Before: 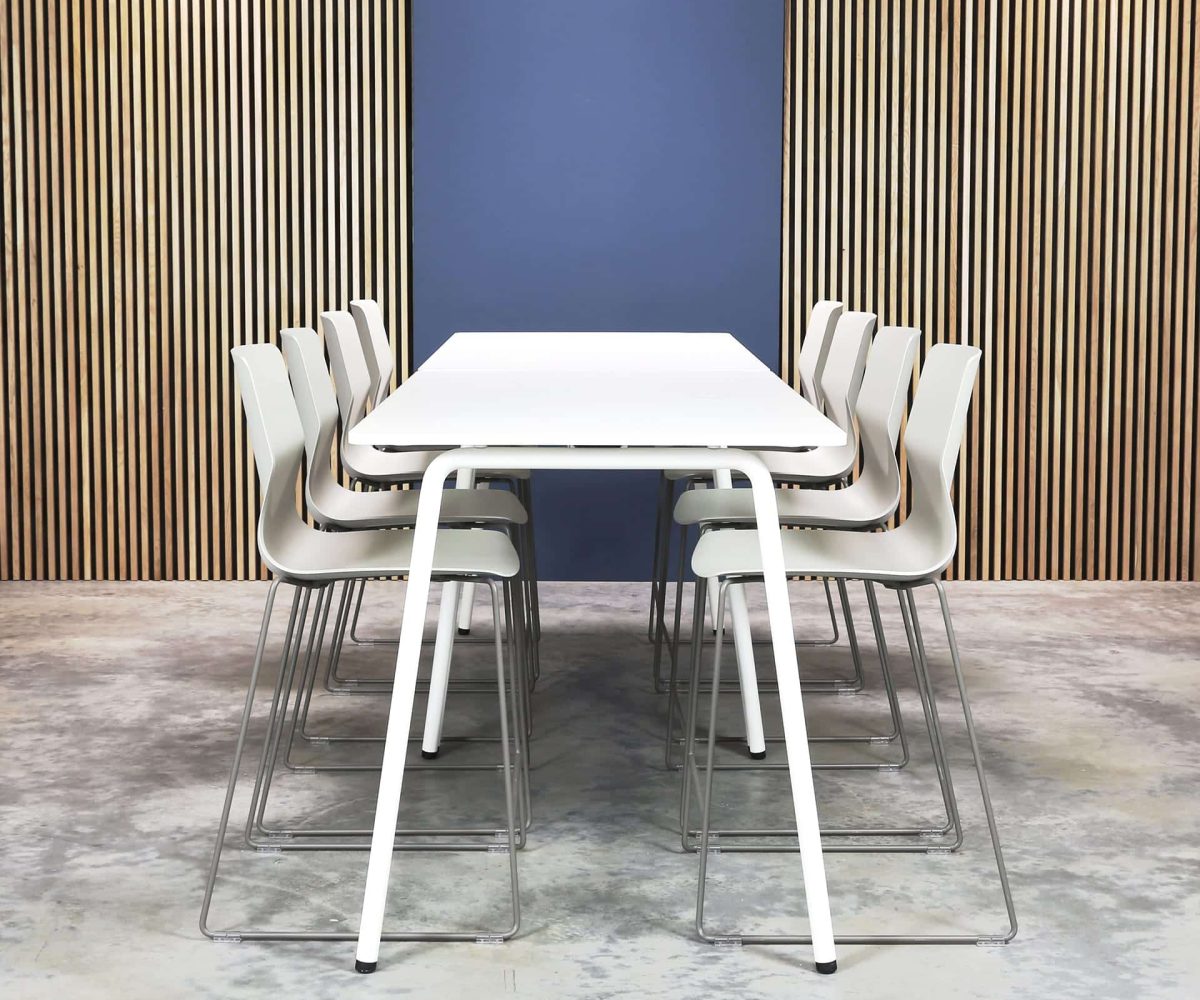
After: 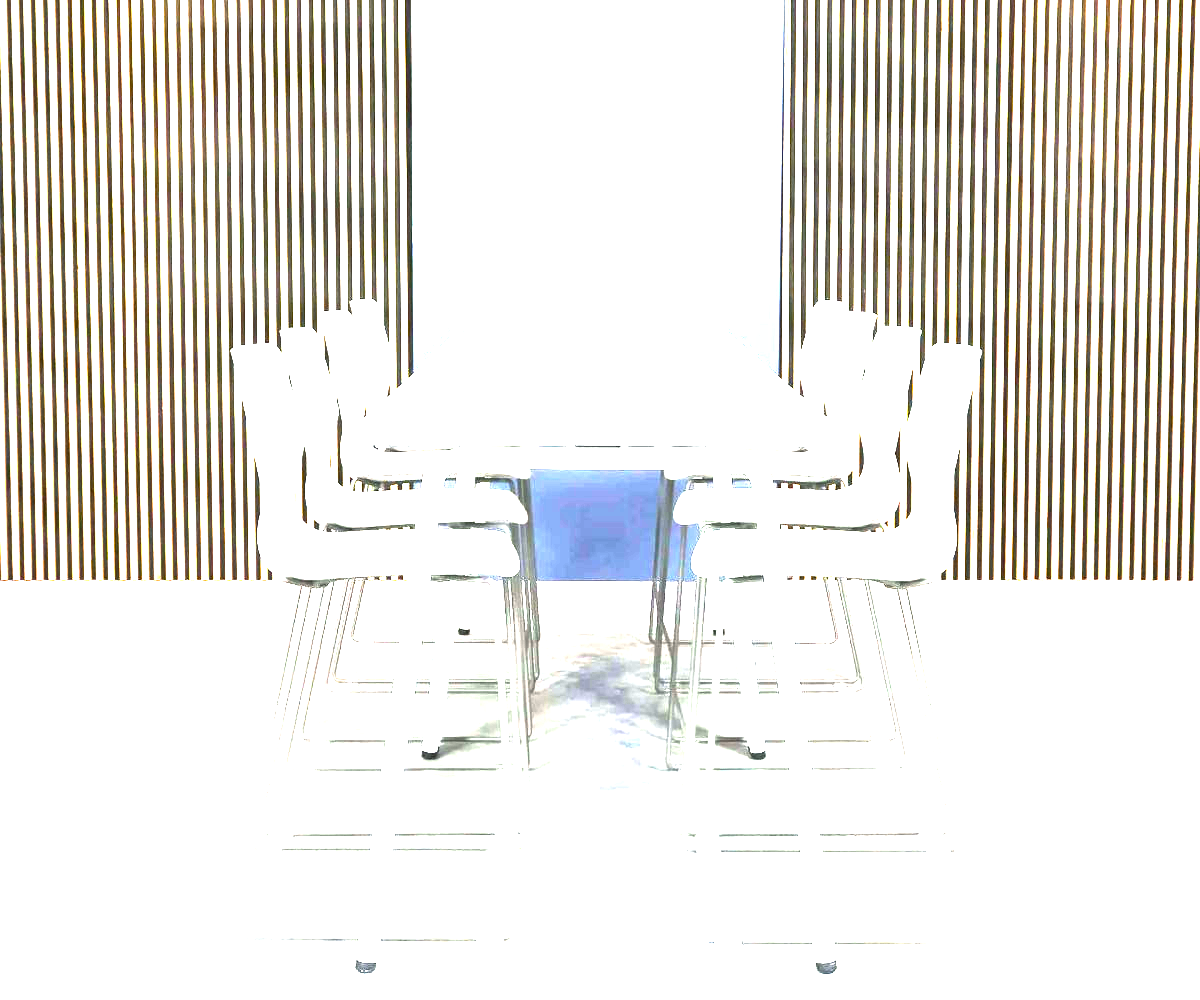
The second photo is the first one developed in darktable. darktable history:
color balance rgb: shadows lift › chroma 2.043%, shadows lift › hue 214.35°, perceptual saturation grading › global saturation 25.54%, perceptual brilliance grading › global brilliance 34.55%, perceptual brilliance grading › highlights 49.963%, perceptual brilliance grading › mid-tones 59.056%, perceptual brilliance grading › shadows 34.856%
exposure: black level correction 0, exposure 1.485 EV, compensate exposure bias true, compensate highlight preservation false
